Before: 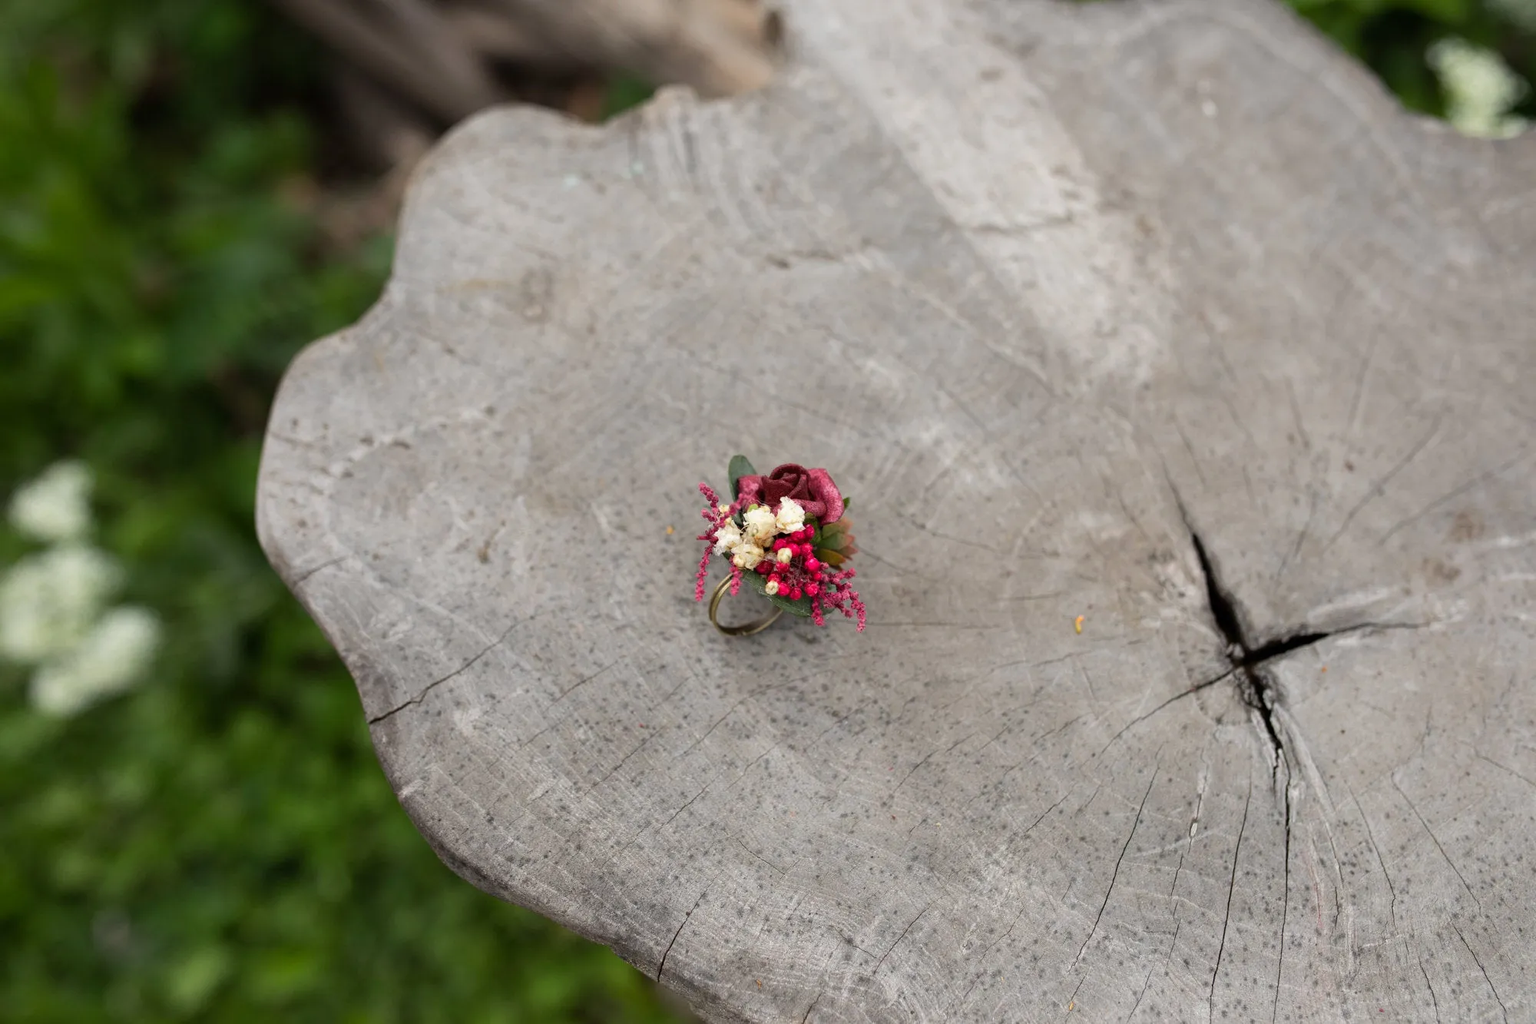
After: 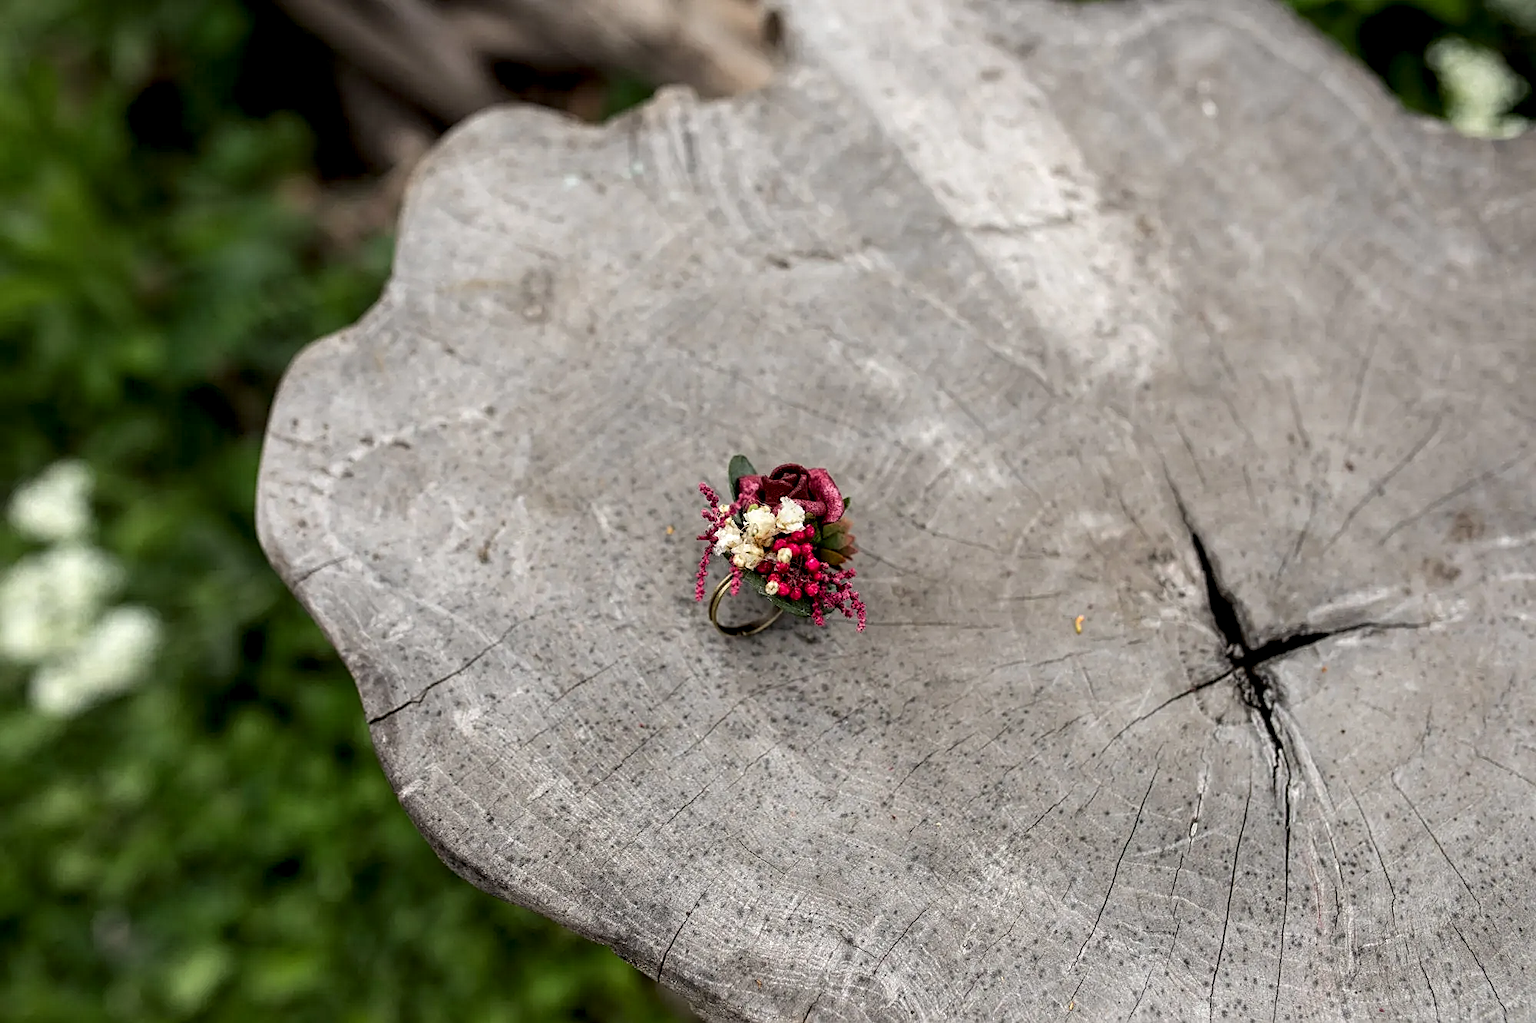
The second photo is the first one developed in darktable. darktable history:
local contrast: highlights 60%, shadows 60%, detail 160%
tone curve: color space Lab, linked channels, preserve colors none
sharpen: on, module defaults
